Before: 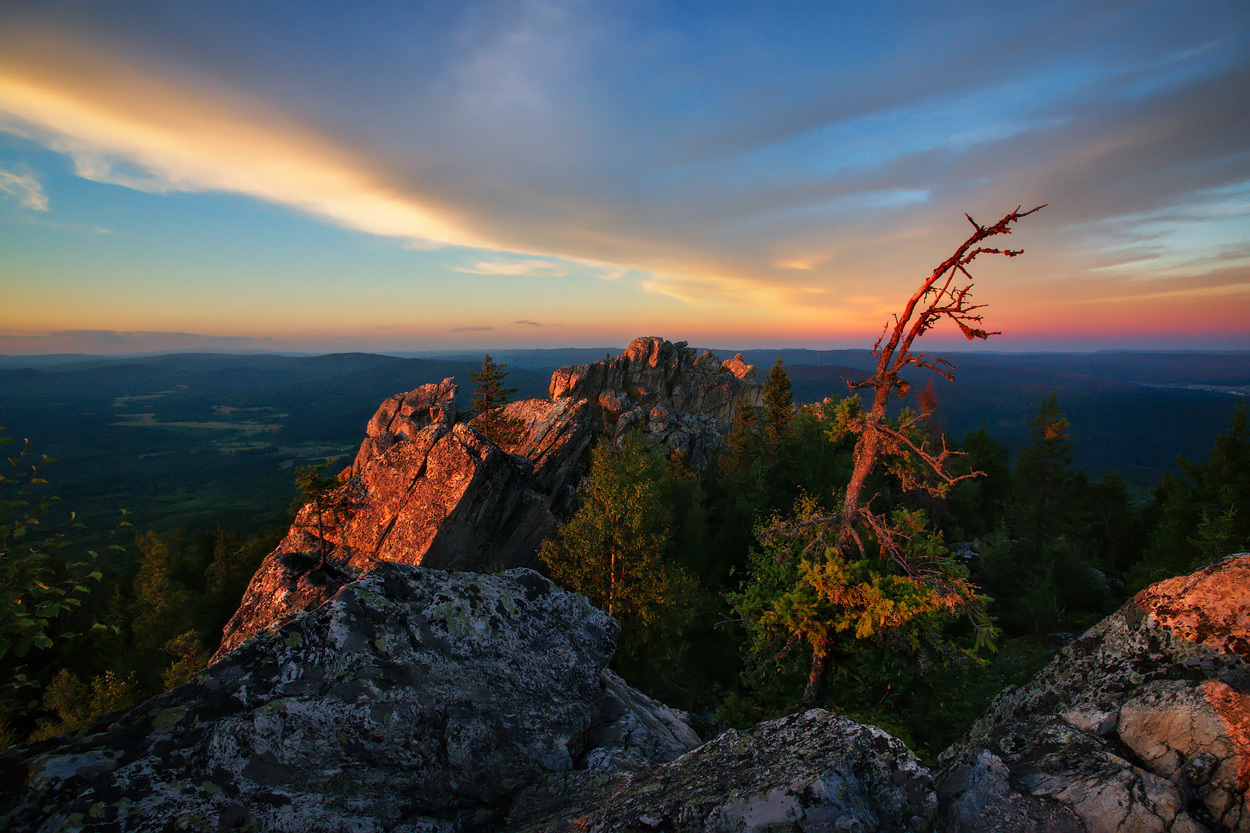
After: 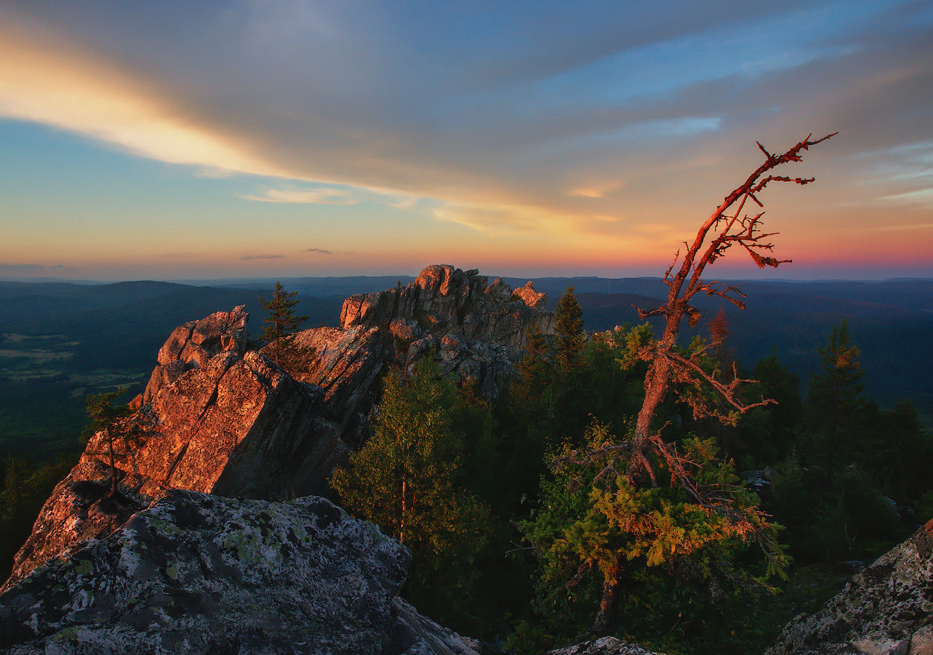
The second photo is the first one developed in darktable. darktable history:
contrast brightness saturation: contrast -0.088, brightness -0.044, saturation -0.11
crop: left 16.78%, top 8.646%, right 8.537%, bottom 12.623%
